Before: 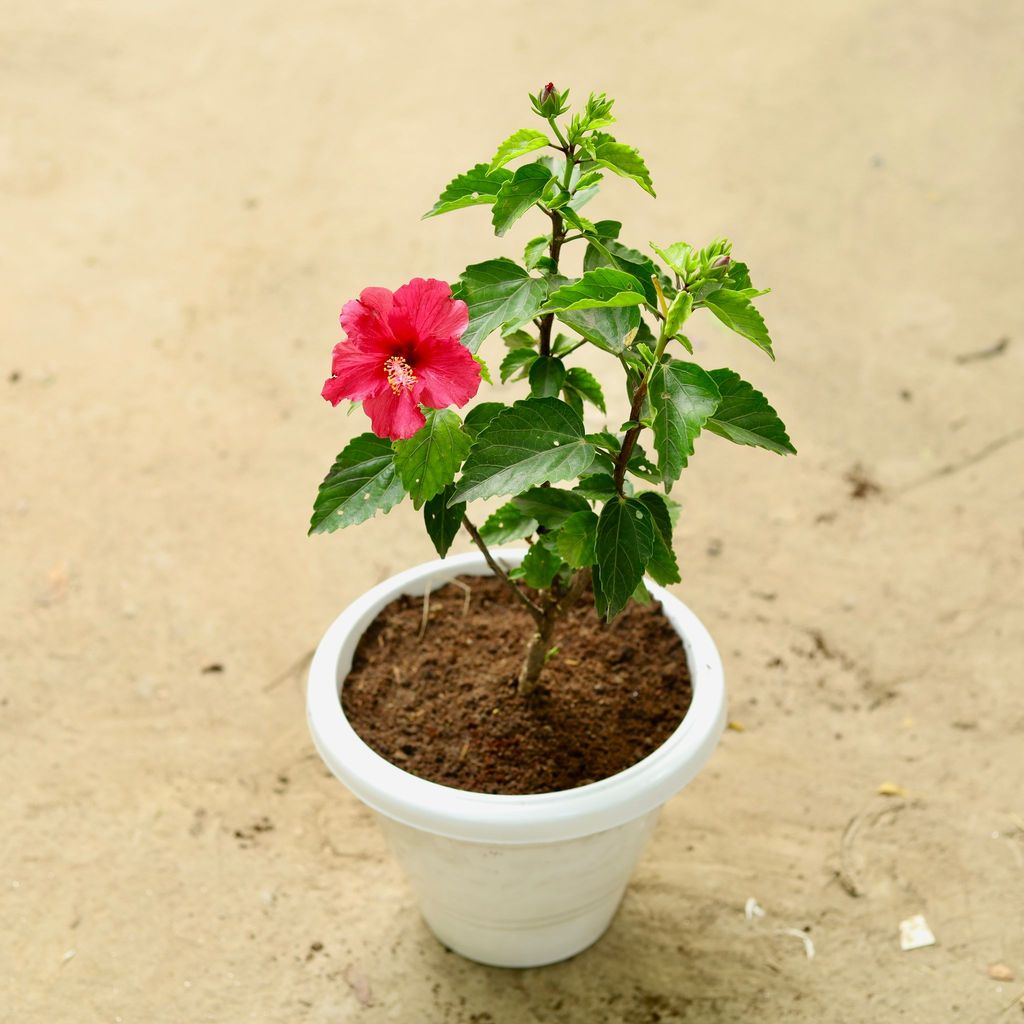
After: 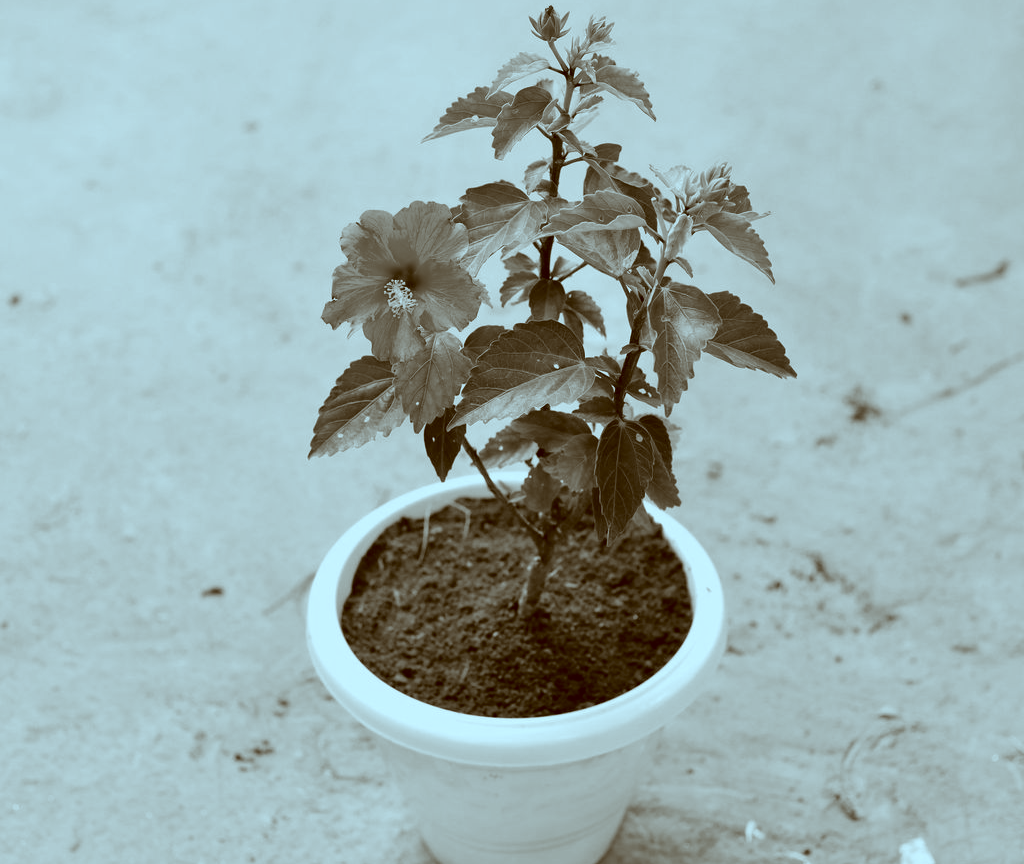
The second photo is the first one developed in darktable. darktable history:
color correction: highlights a* -14.49, highlights b* -15.97, shadows a* 10.24, shadows b* 29.28
crop: top 7.56%, bottom 7.998%
color calibration: output gray [0.267, 0.423, 0.261, 0], x 0.356, y 0.367, temperature 4729.02 K
